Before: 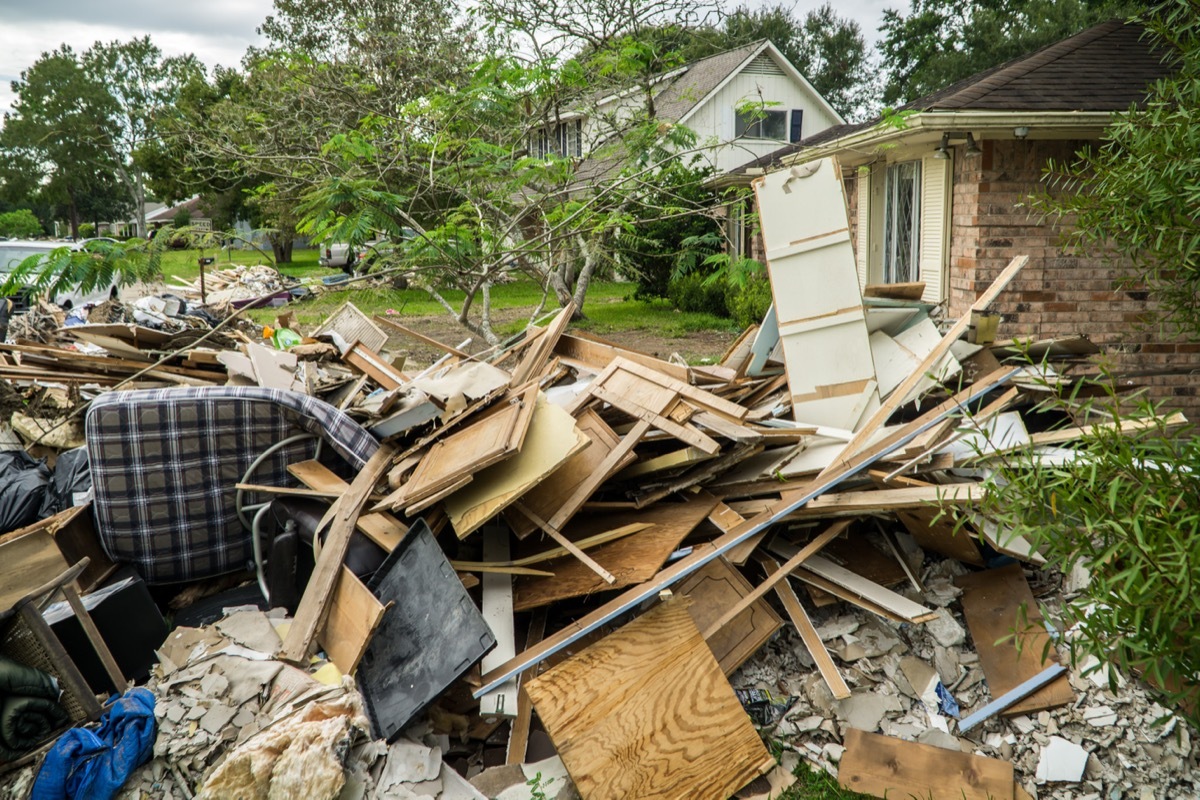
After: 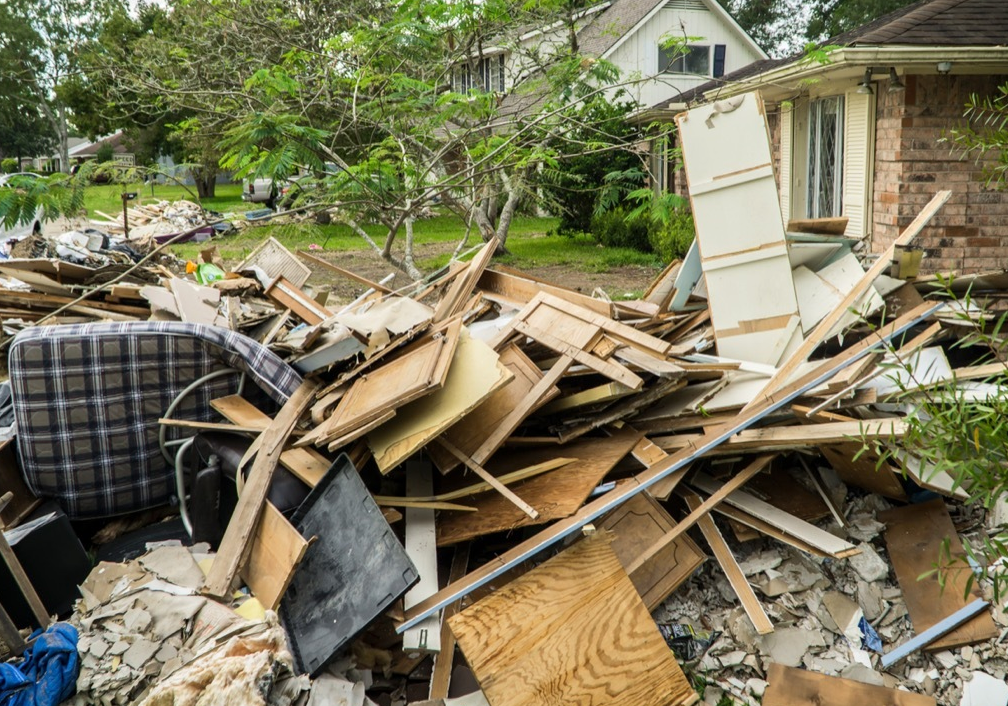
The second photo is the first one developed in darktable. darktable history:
crop: left 6.446%, top 8.188%, right 9.538%, bottom 3.548%
base curve: curves: ch0 [(0, 0) (0.472, 0.508) (1, 1)]
